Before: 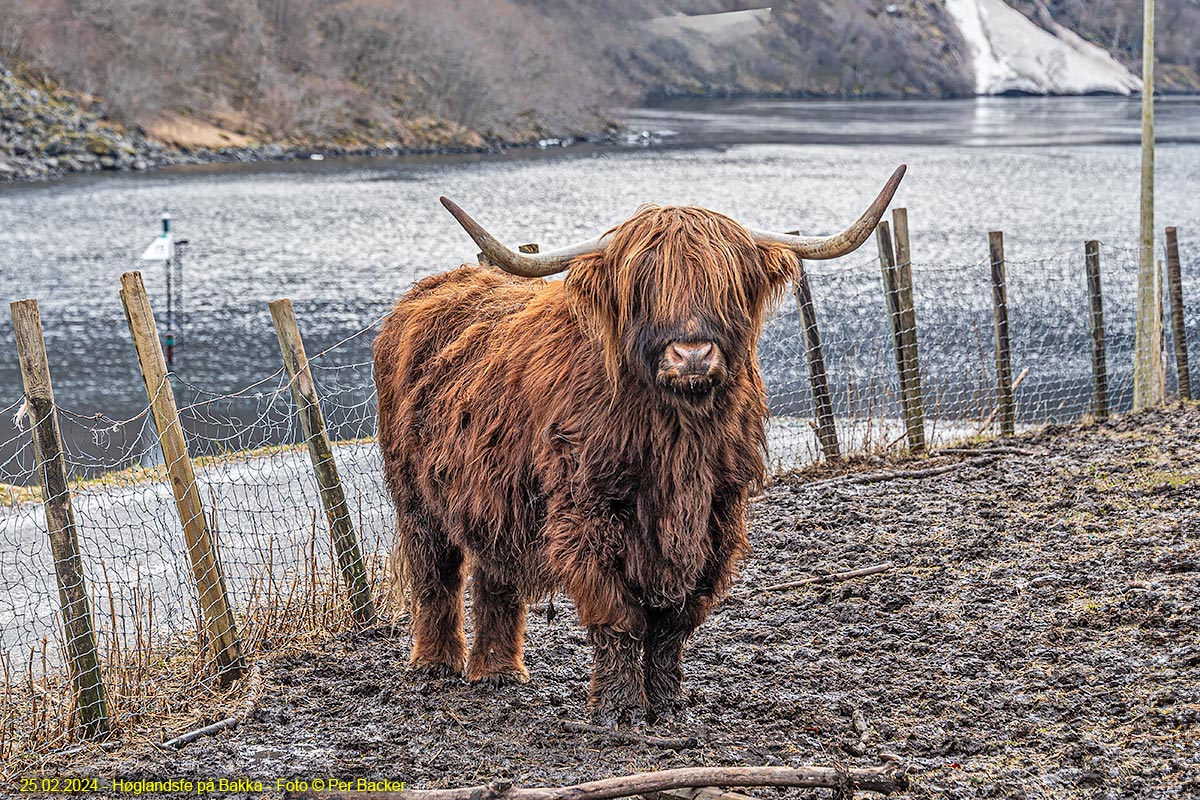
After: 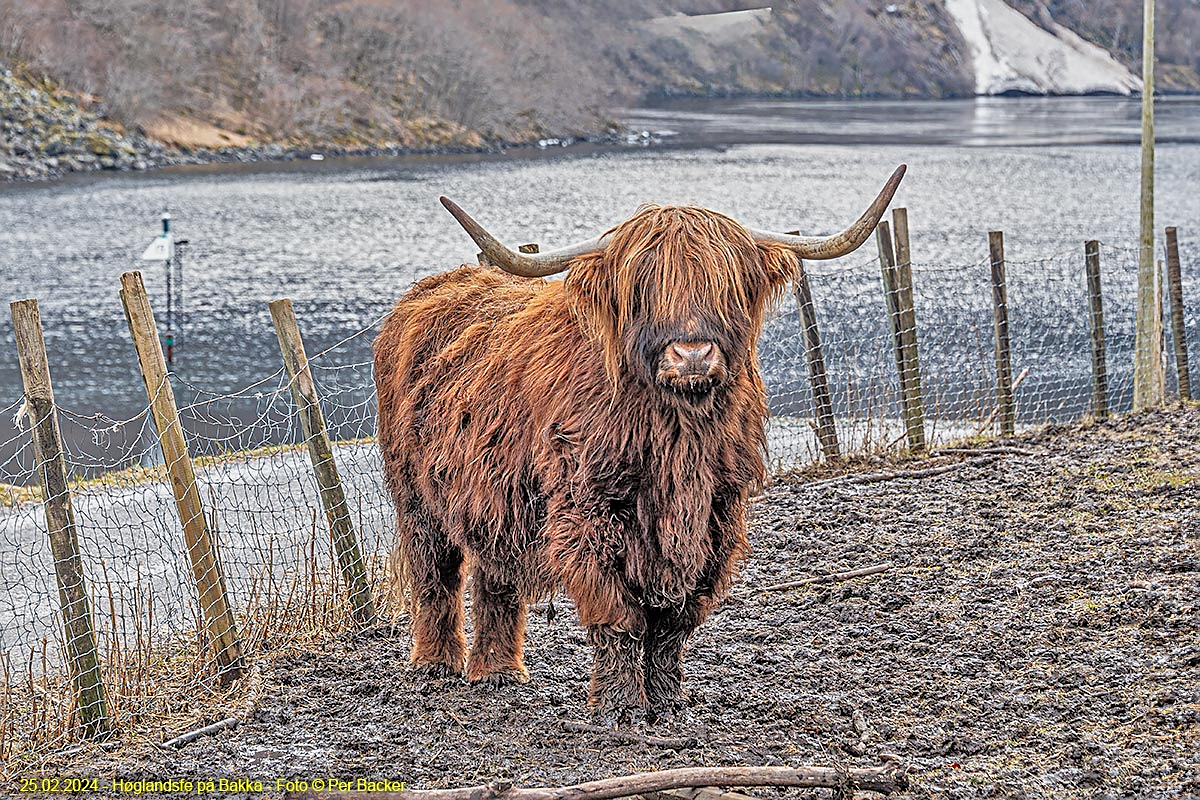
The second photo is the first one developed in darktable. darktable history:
sharpen: on, module defaults
tone equalizer: -7 EV 0.143 EV, -6 EV 0.59 EV, -5 EV 1.13 EV, -4 EV 1.32 EV, -3 EV 1.15 EV, -2 EV 0.6 EV, -1 EV 0.152 EV
exposure: exposure -0.247 EV, compensate exposure bias true, compensate highlight preservation false
